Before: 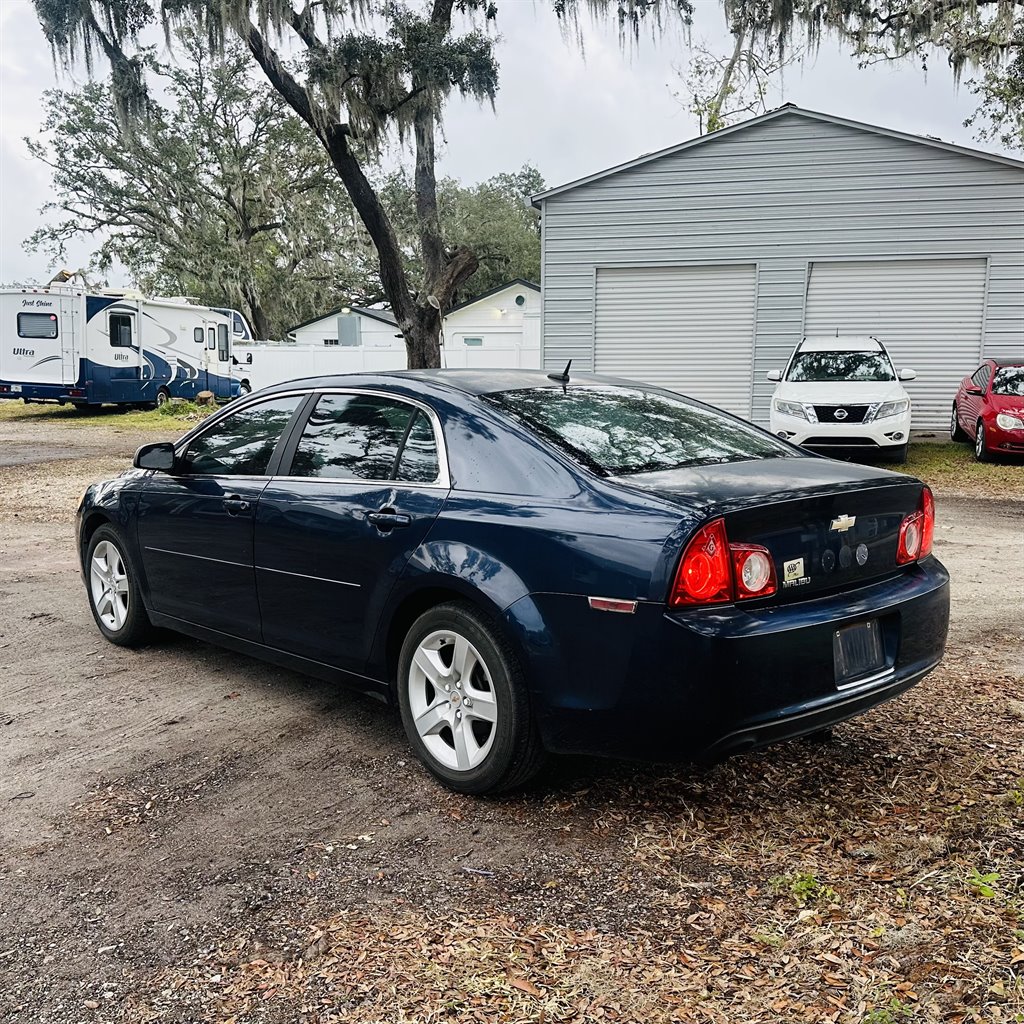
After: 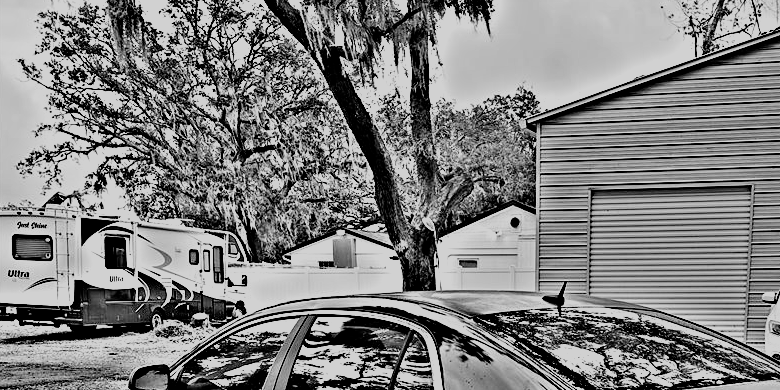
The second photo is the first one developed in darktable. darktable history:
filmic rgb: black relative exposure -8.54 EV, white relative exposure 5.52 EV, hardness 3.39, contrast 1.016
crop: left 0.579%, top 7.627%, right 23.167%, bottom 54.275%
highpass: on, module defaults
exposure: black level correction 0.001, exposure 1 EV, compensate highlight preservation false
